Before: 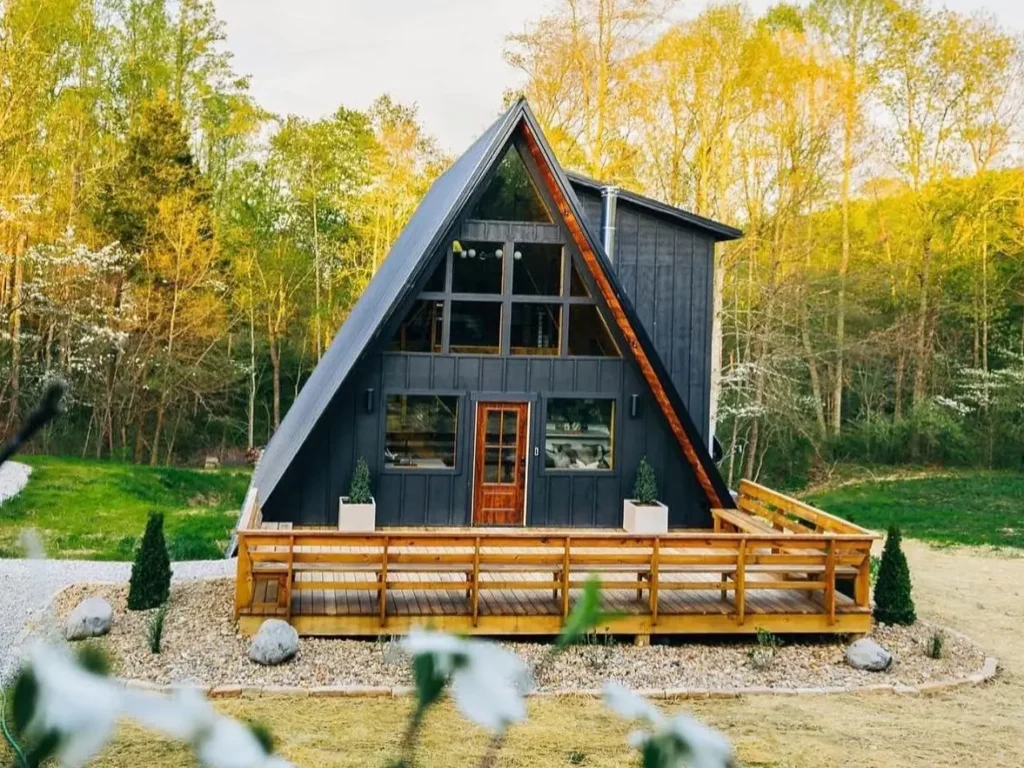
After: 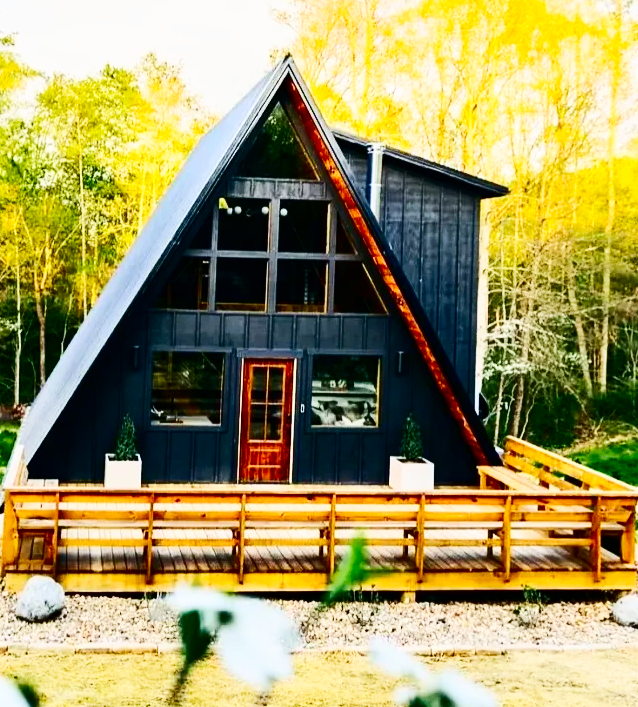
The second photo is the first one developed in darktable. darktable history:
crop and rotate: left 22.918%, top 5.629%, right 14.711%, bottom 2.247%
base curve: curves: ch0 [(0, 0) (0.032, 0.025) (0.121, 0.166) (0.206, 0.329) (0.605, 0.79) (1, 1)], preserve colors none
contrast brightness saturation: contrast 0.32, brightness -0.08, saturation 0.17
